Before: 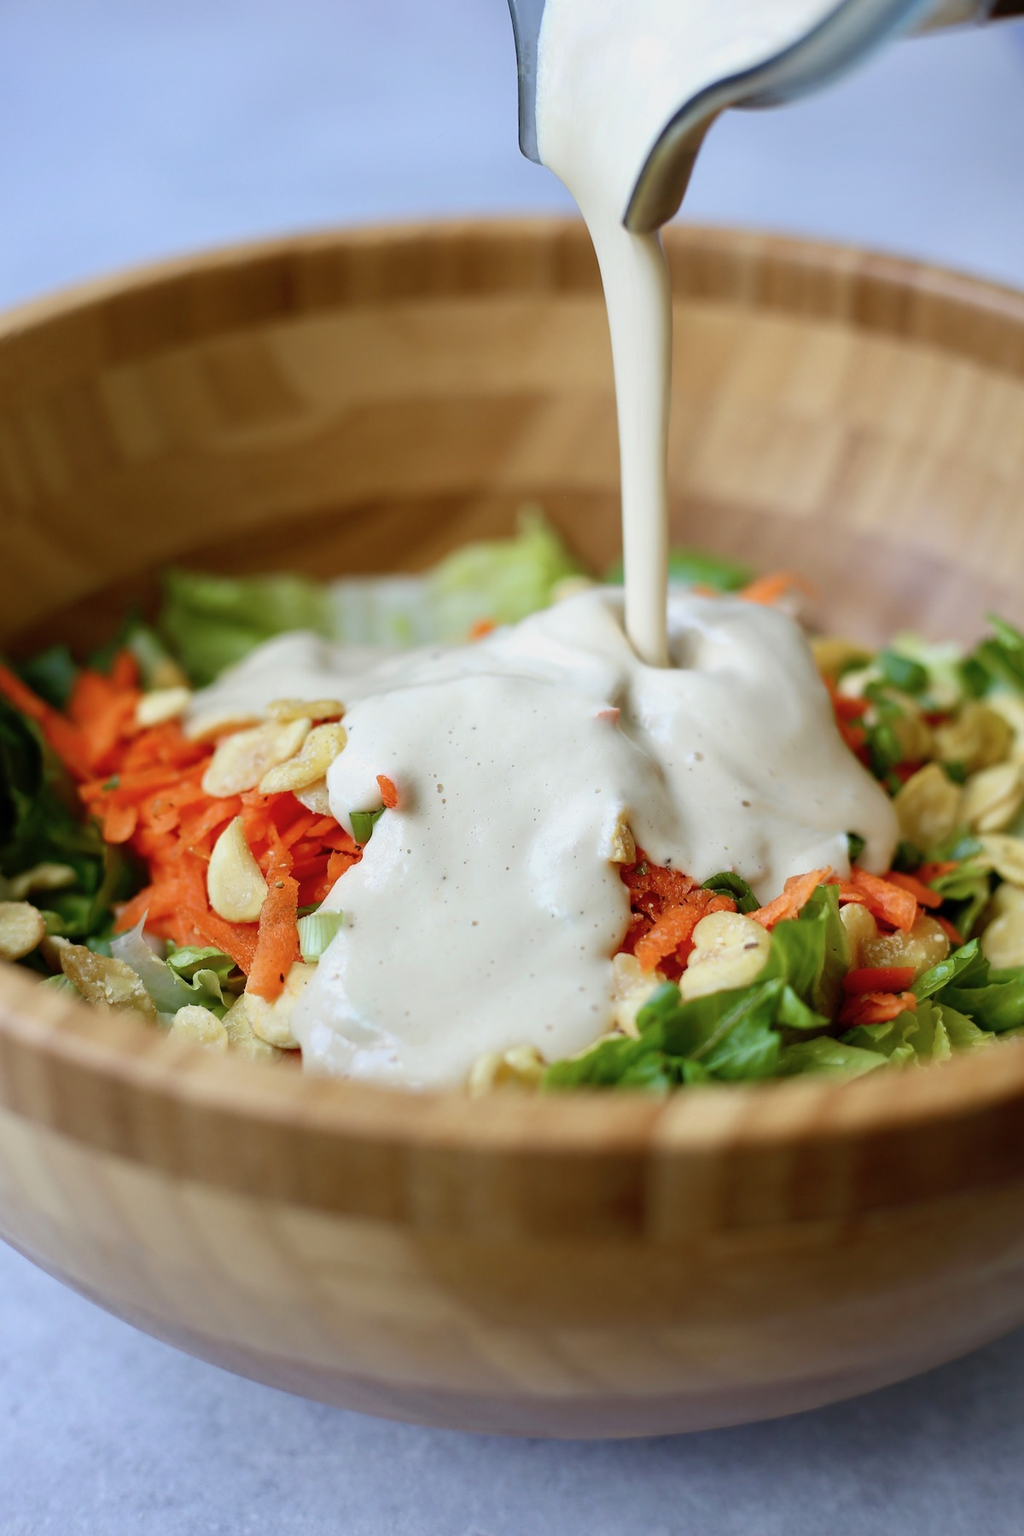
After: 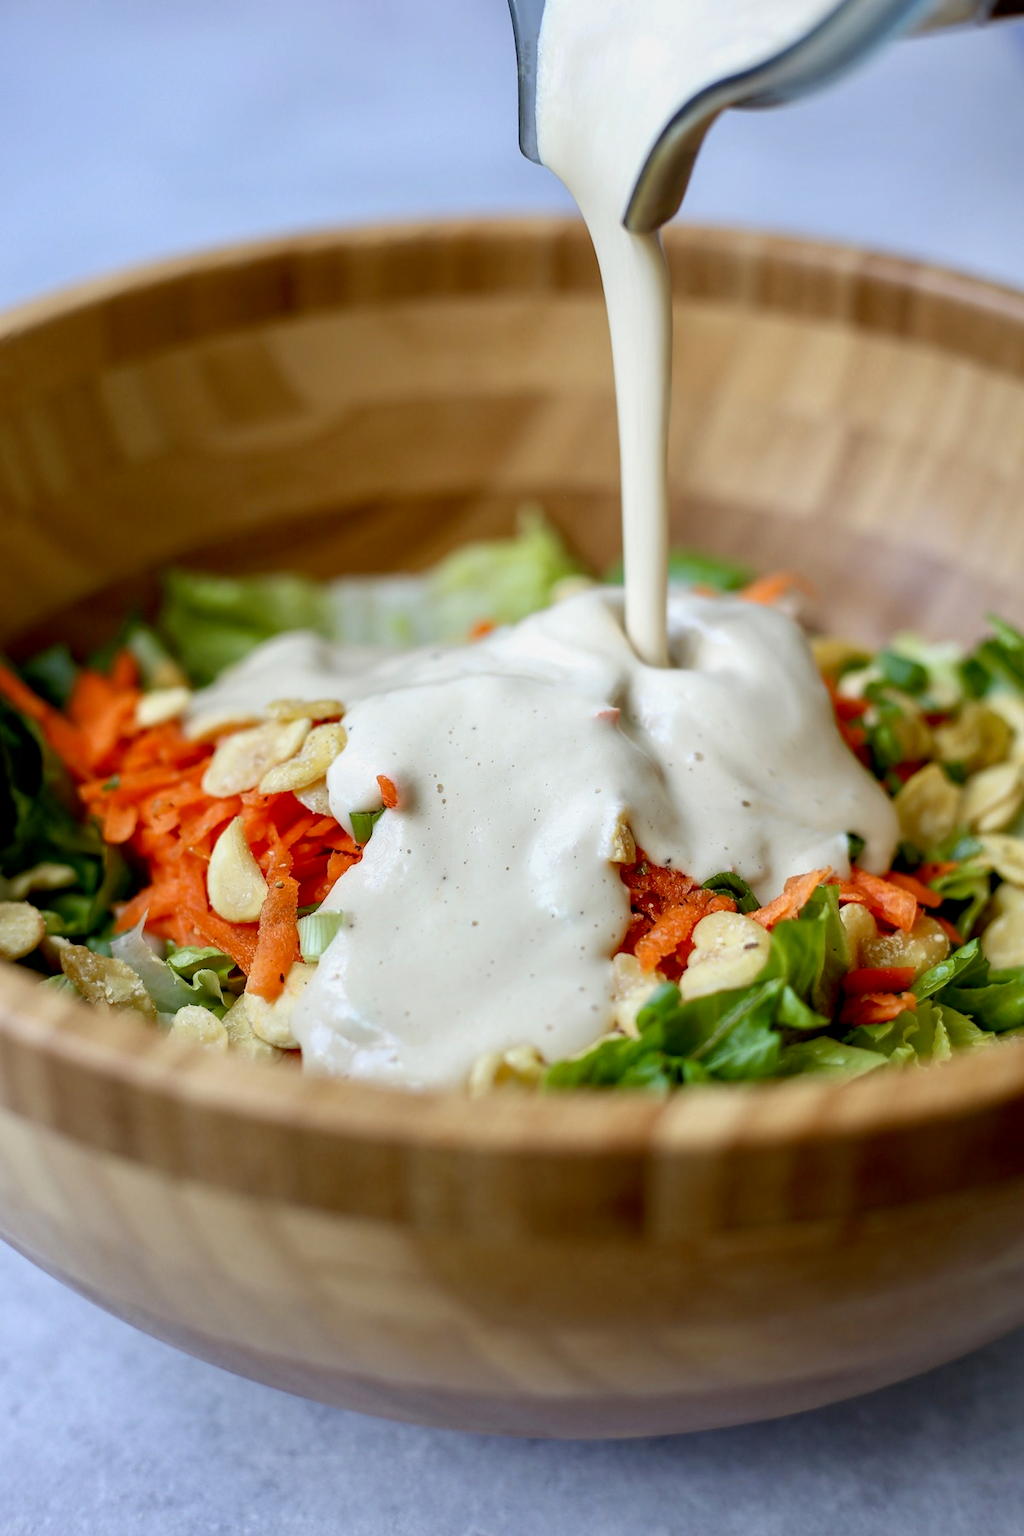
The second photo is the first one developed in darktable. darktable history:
local contrast: on, module defaults
sharpen: radius 2.897, amount 0.852, threshold 47.369
